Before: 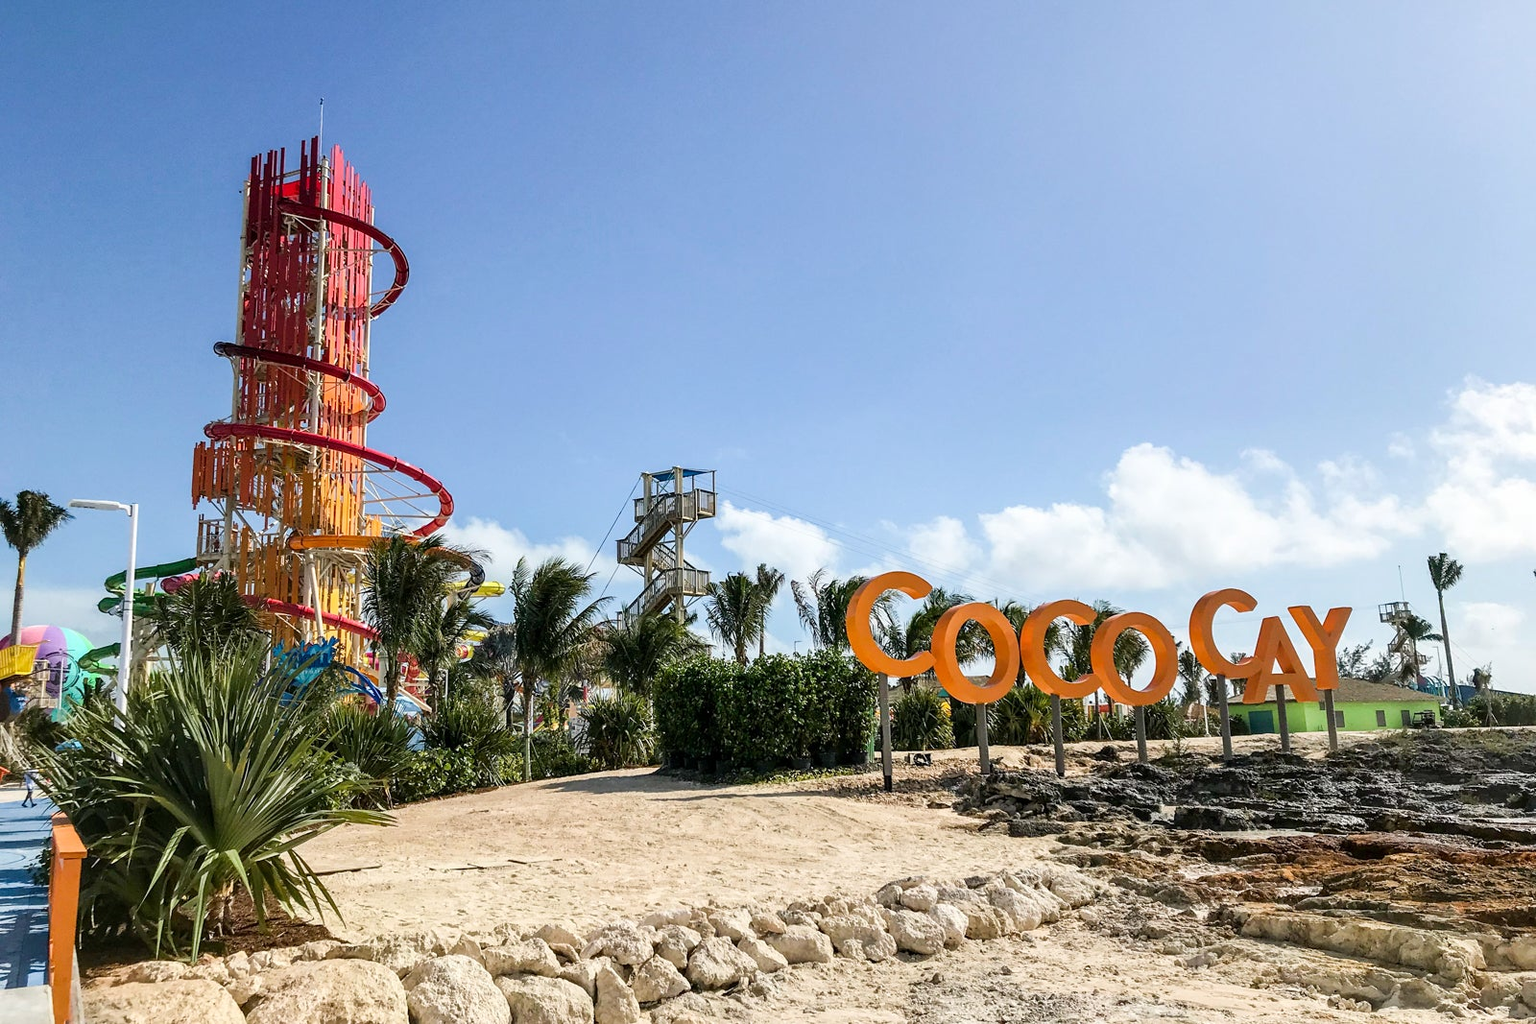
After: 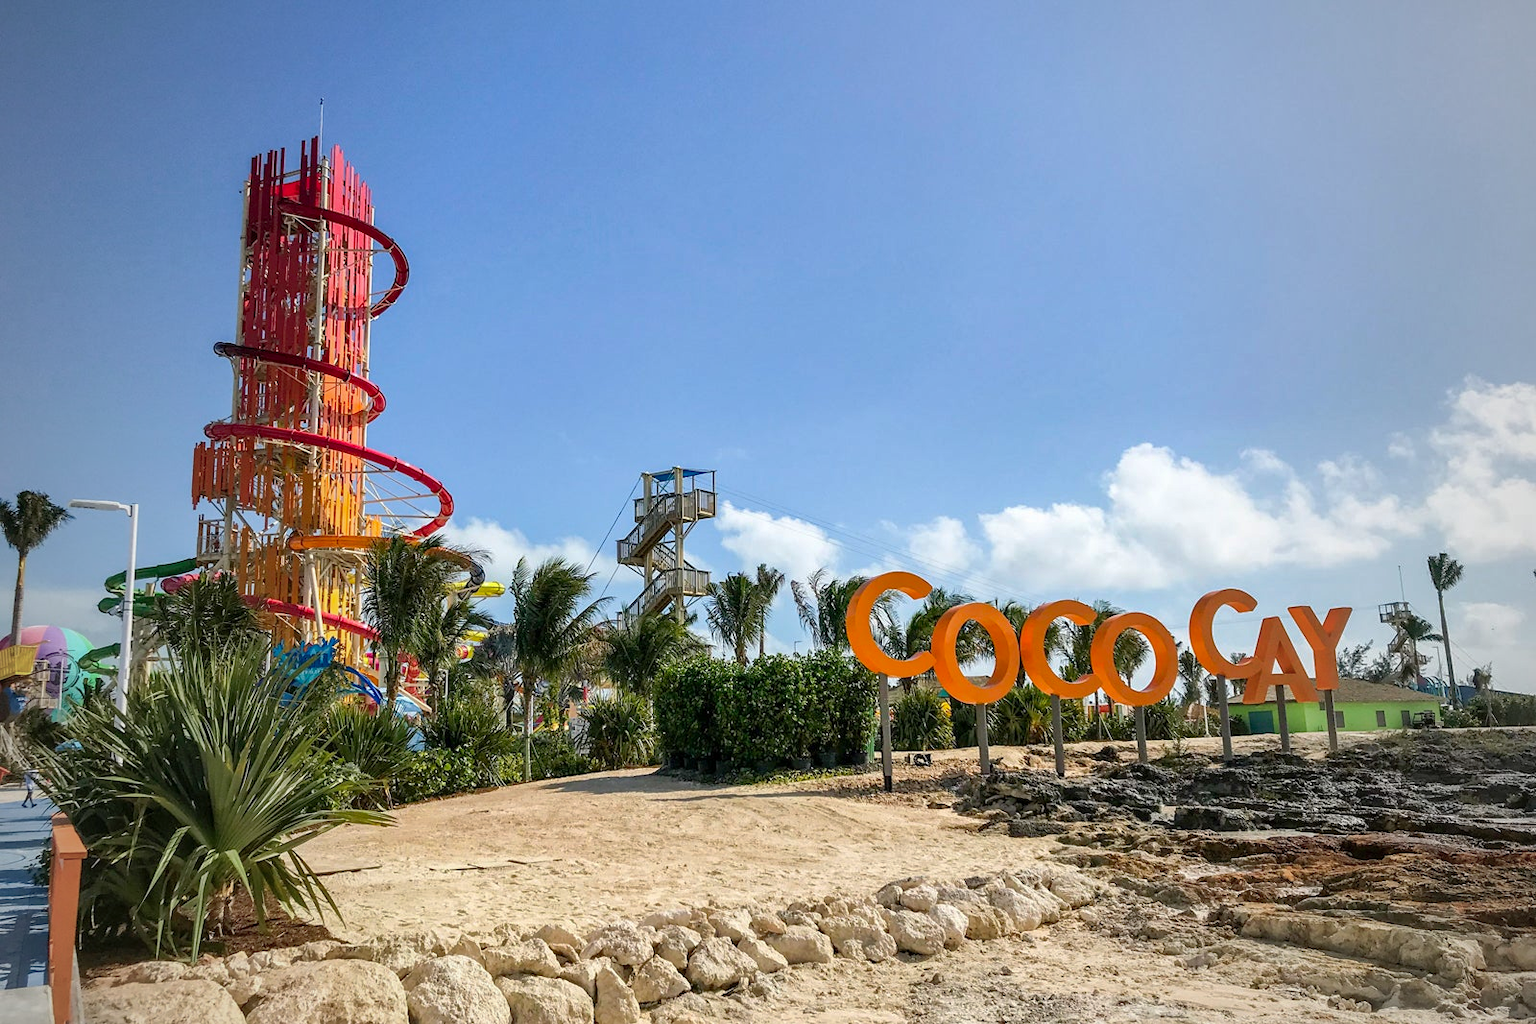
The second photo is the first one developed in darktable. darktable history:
vignetting: fall-off start 72.75%, fall-off radius 107.47%, center (0, 0.006), width/height ratio 0.733, unbound false
contrast brightness saturation: contrast 0.044, saturation 0.154
shadows and highlights: on, module defaults
